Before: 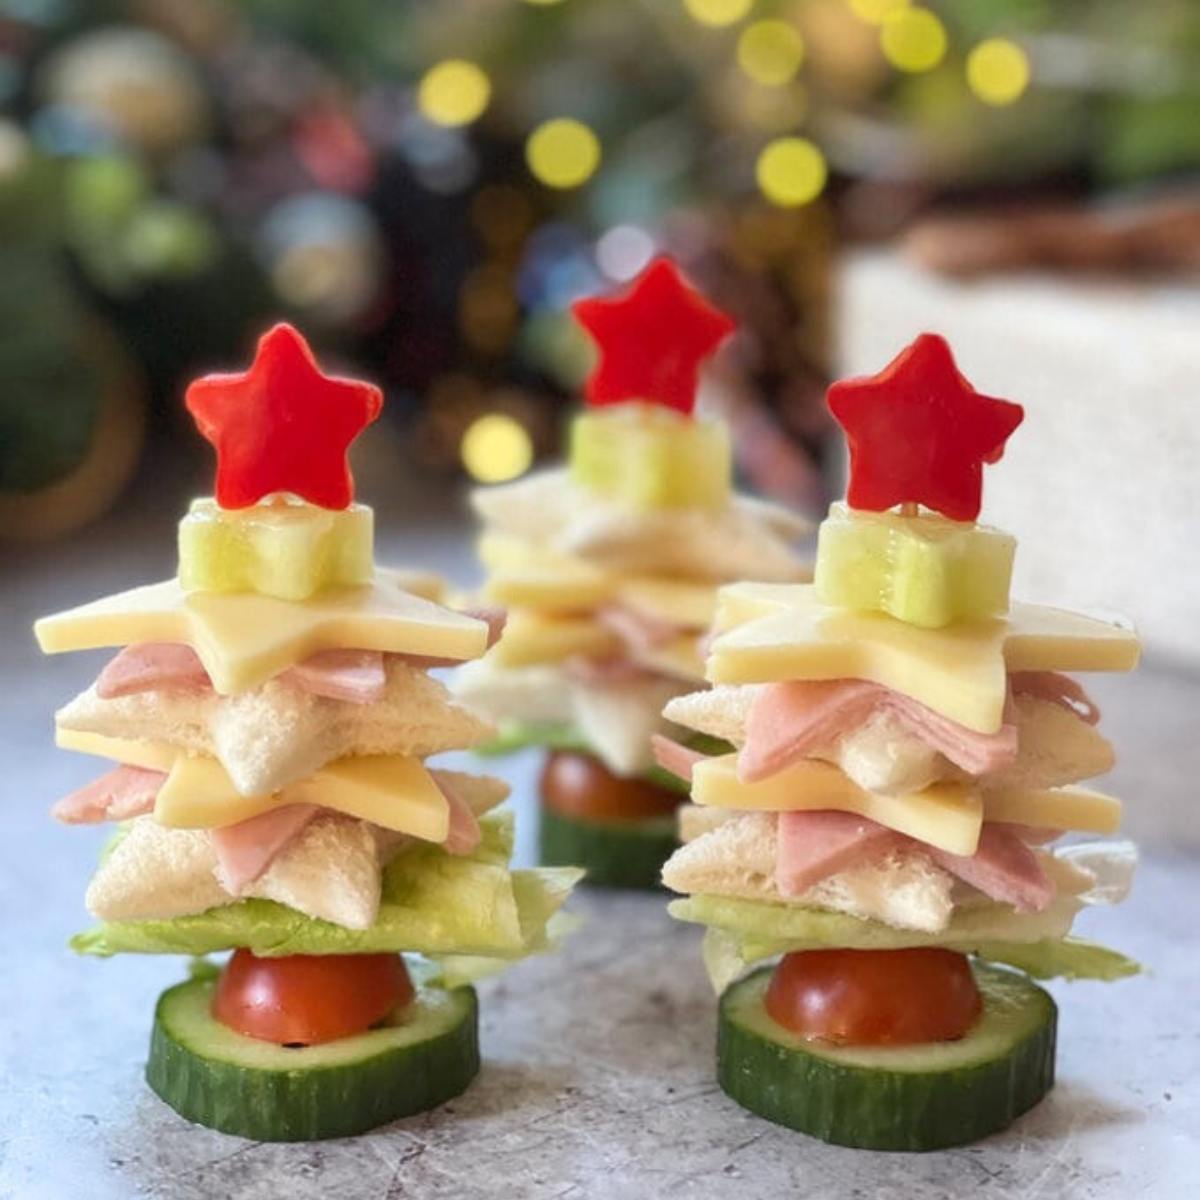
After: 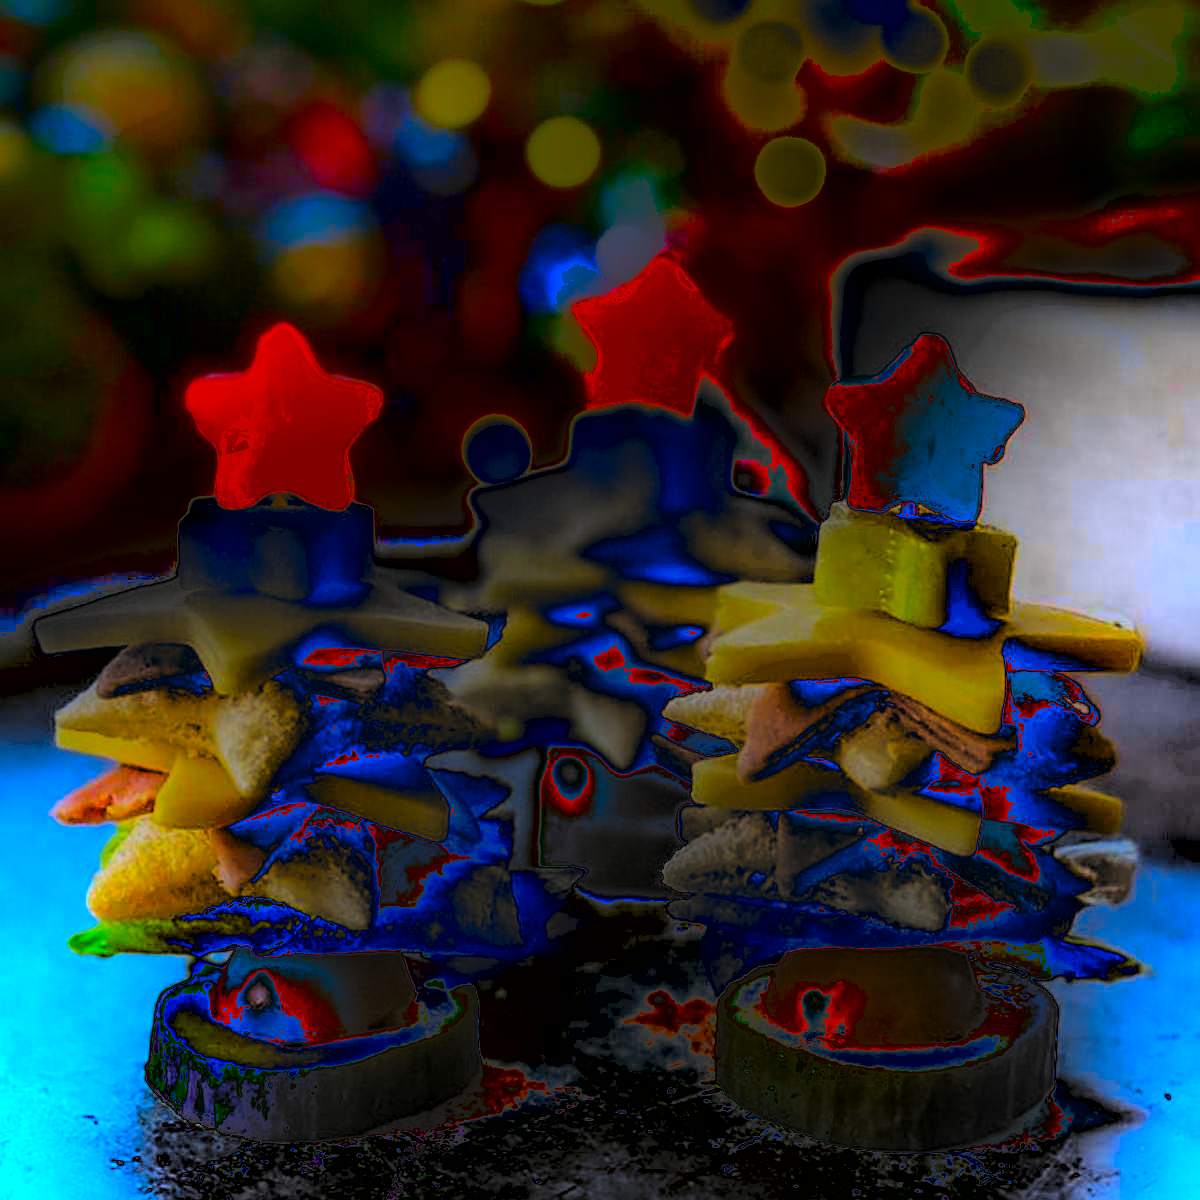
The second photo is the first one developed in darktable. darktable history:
contrast brightness saturation: contrast 0.09, brightness -0.59, saturation 0.17
sharpen: on, module defaults
color contrast: green-magenta contrast 1.12, blue-yellow contrast 1.95, unbound 0
shadows and highlights: radius 171.16, shadows 27, white point adjustment 3.13, highlights -67.95, soften with gaussian
exposure: exposure 2.207 EV, compensate highlight preservation false
tone equalizer: on, module defaults
global tonemap: drago (1, 100), detail 1
color balance: lift [1, 1, 0.999, 1.001], gamma [1, 1.003, 1.005, 0.995], gain [1, 0.992, 0.988, 1.012], contrast 5%, output saturation 110%
